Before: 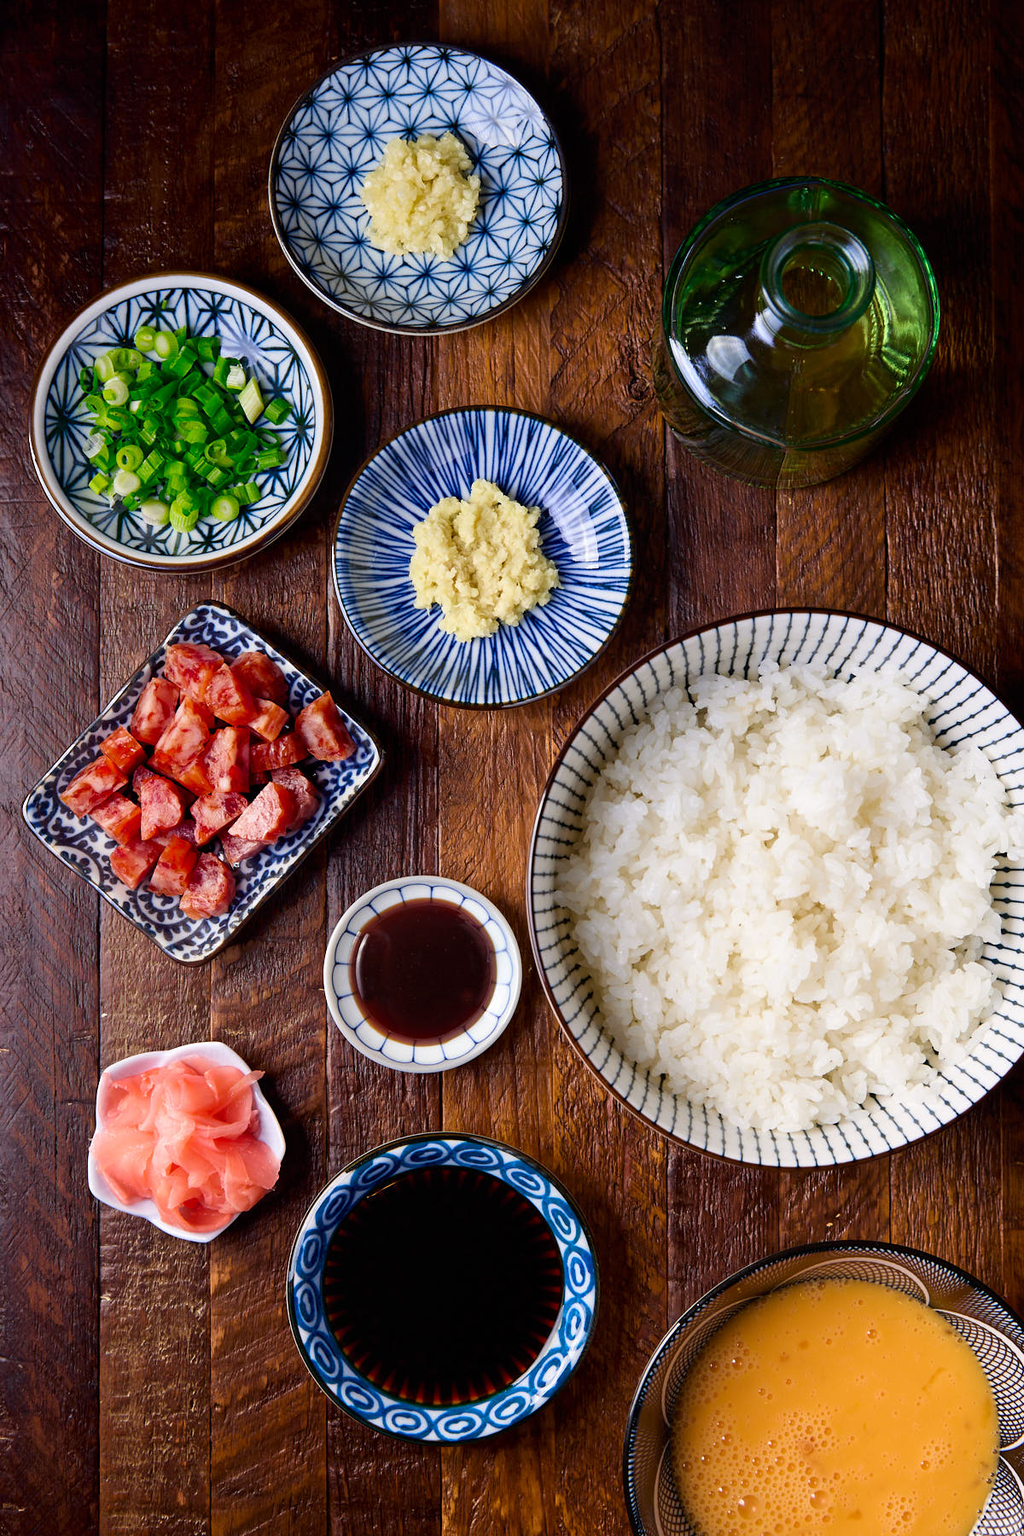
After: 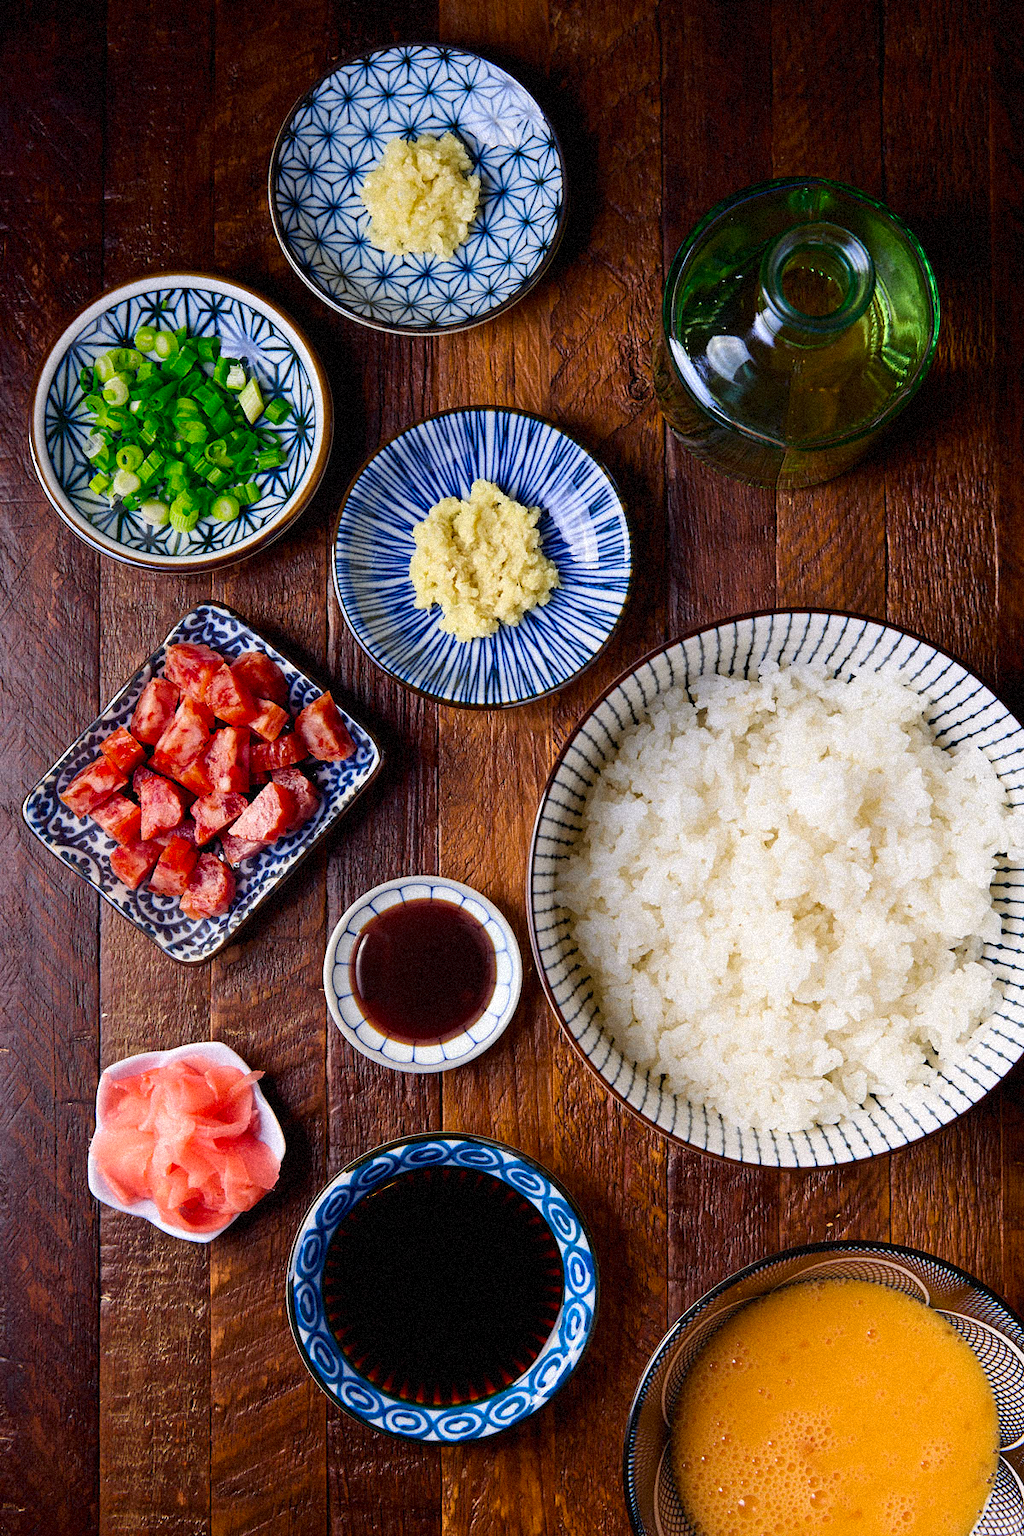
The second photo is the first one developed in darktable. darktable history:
grain: coarseness 9.38 ISO, strength 34.99%, mid-tones bias 0%
contrast brightness saturation: saturation 0.13
exposure: compensate highlight preservation false
